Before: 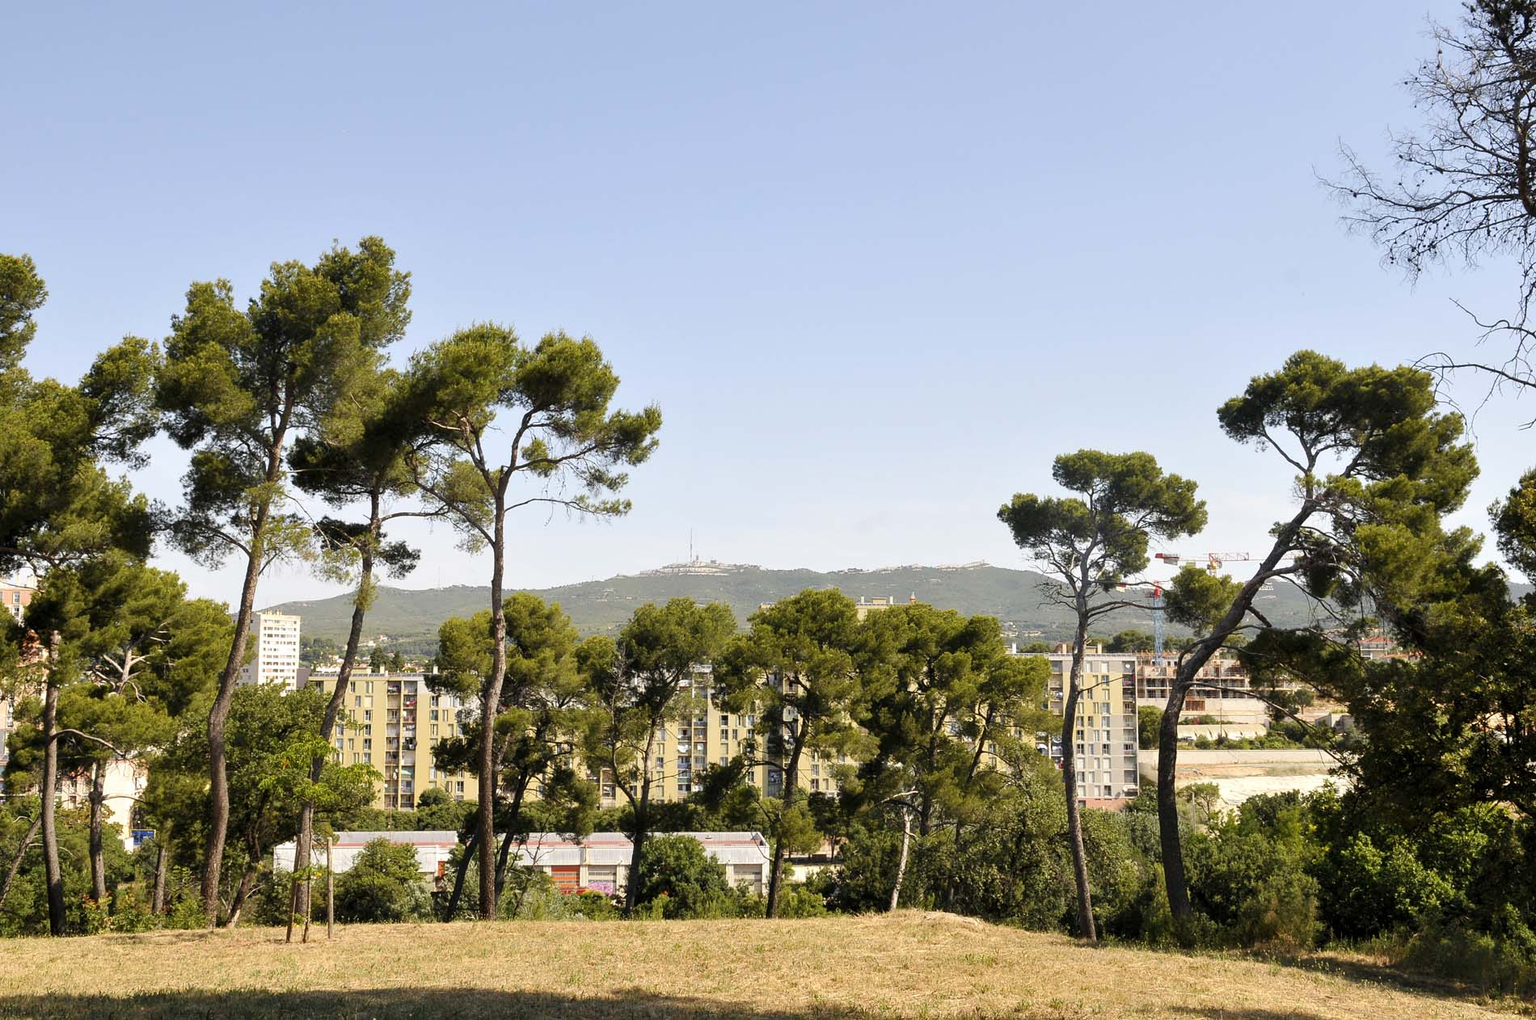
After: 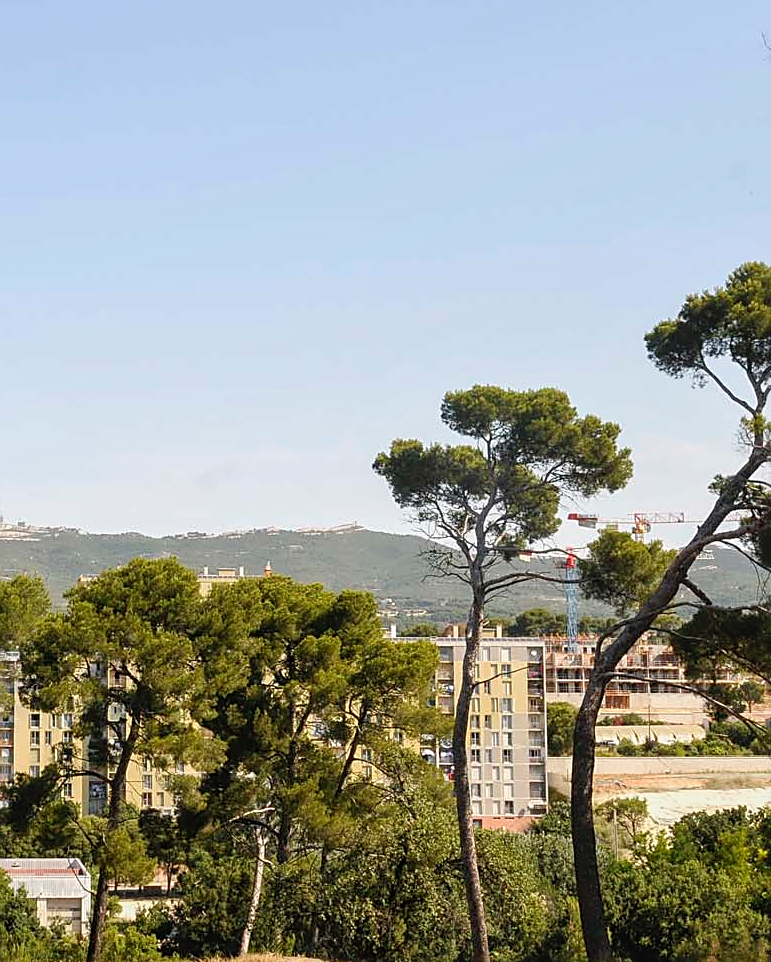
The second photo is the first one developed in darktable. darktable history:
local contrast: detail 109%
crop: left 45.343%, top 13.585%, right 14.044%, bottom 10.156%
sharpen: on, module defaults
